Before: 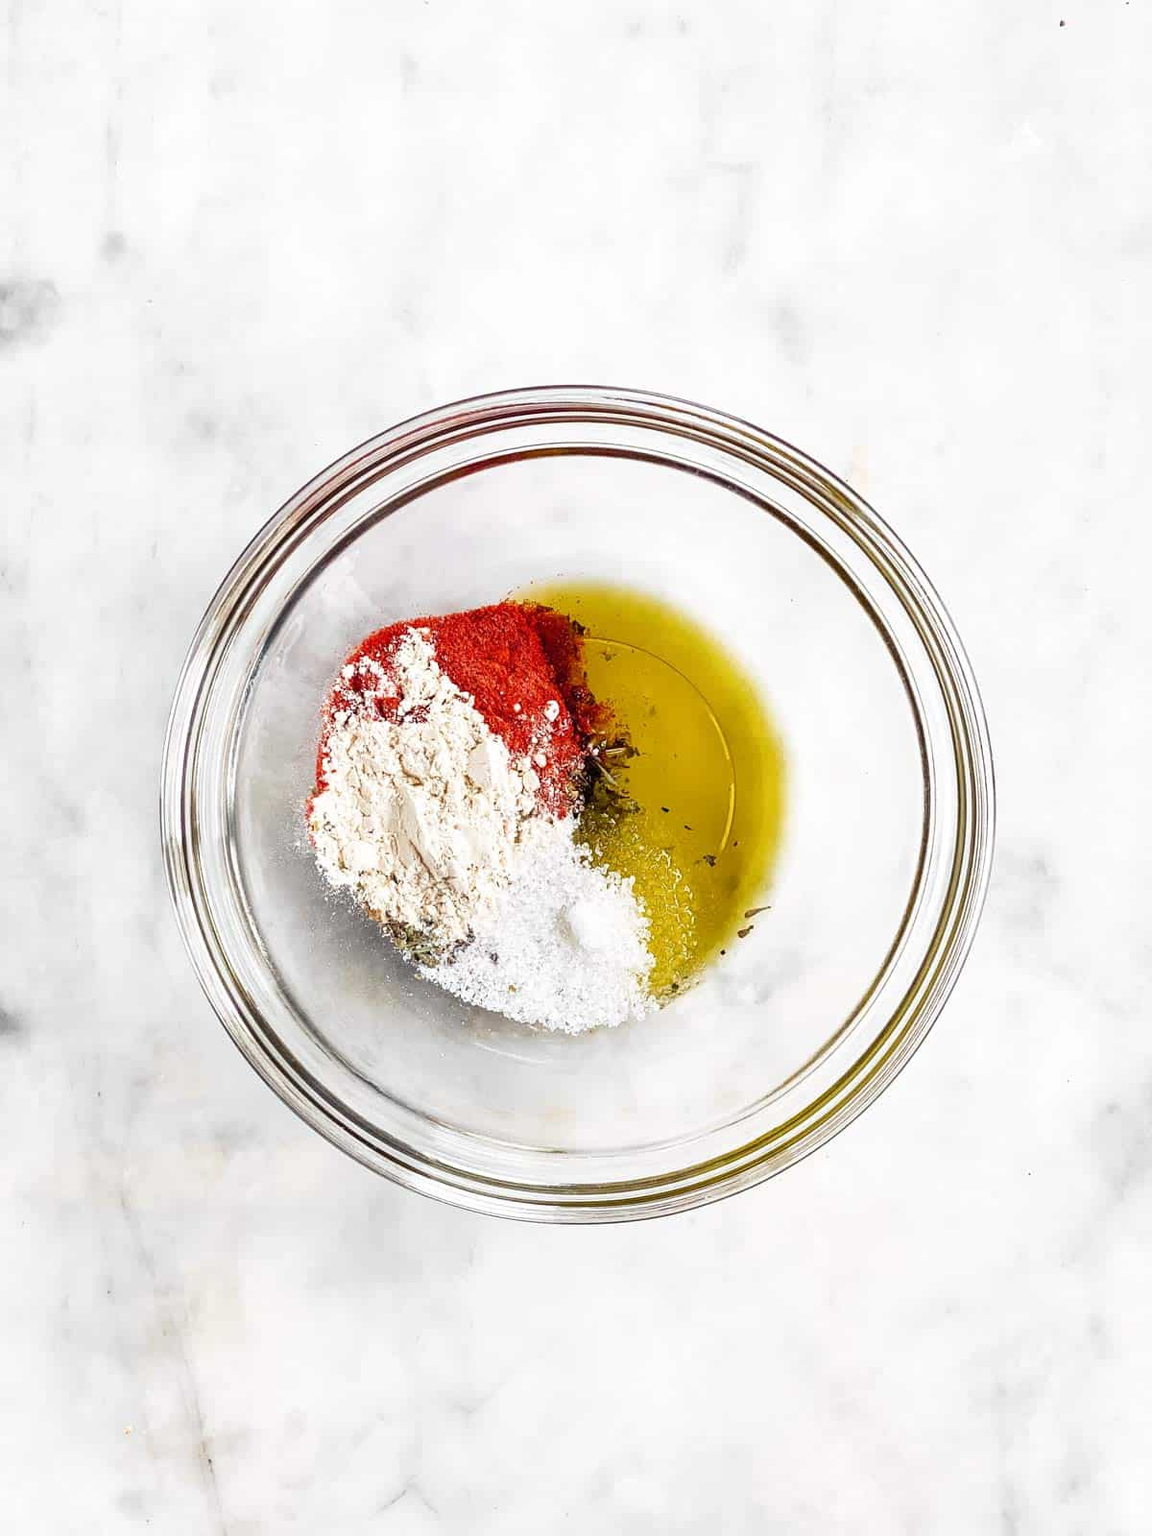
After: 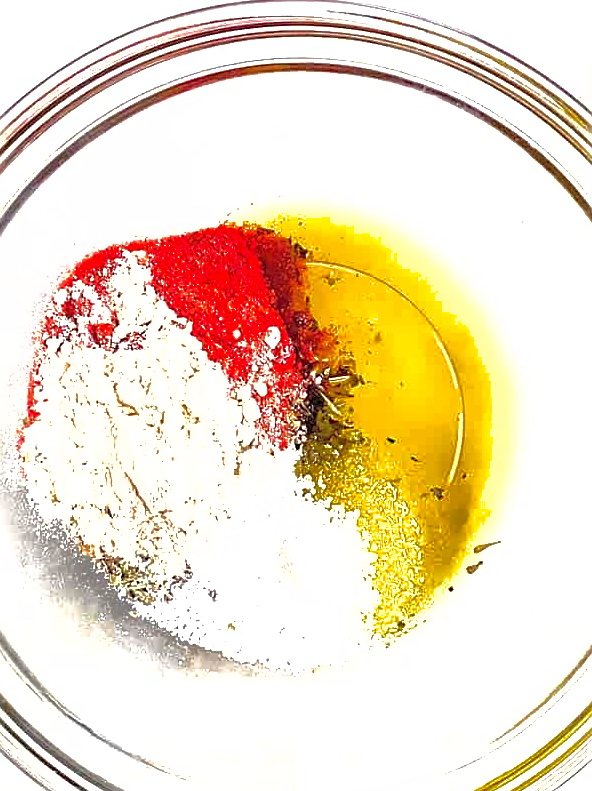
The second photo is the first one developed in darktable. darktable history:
shadows and highlights: on, module defaults
crop: left 25.24%, top 25.218%, right 25.385%, bottom 25.327%
exposure: black level correction 0, exposure 1.2 EV, compensate exposure bias true, compensate highlight preservation false
sharpen: on, module defaults
